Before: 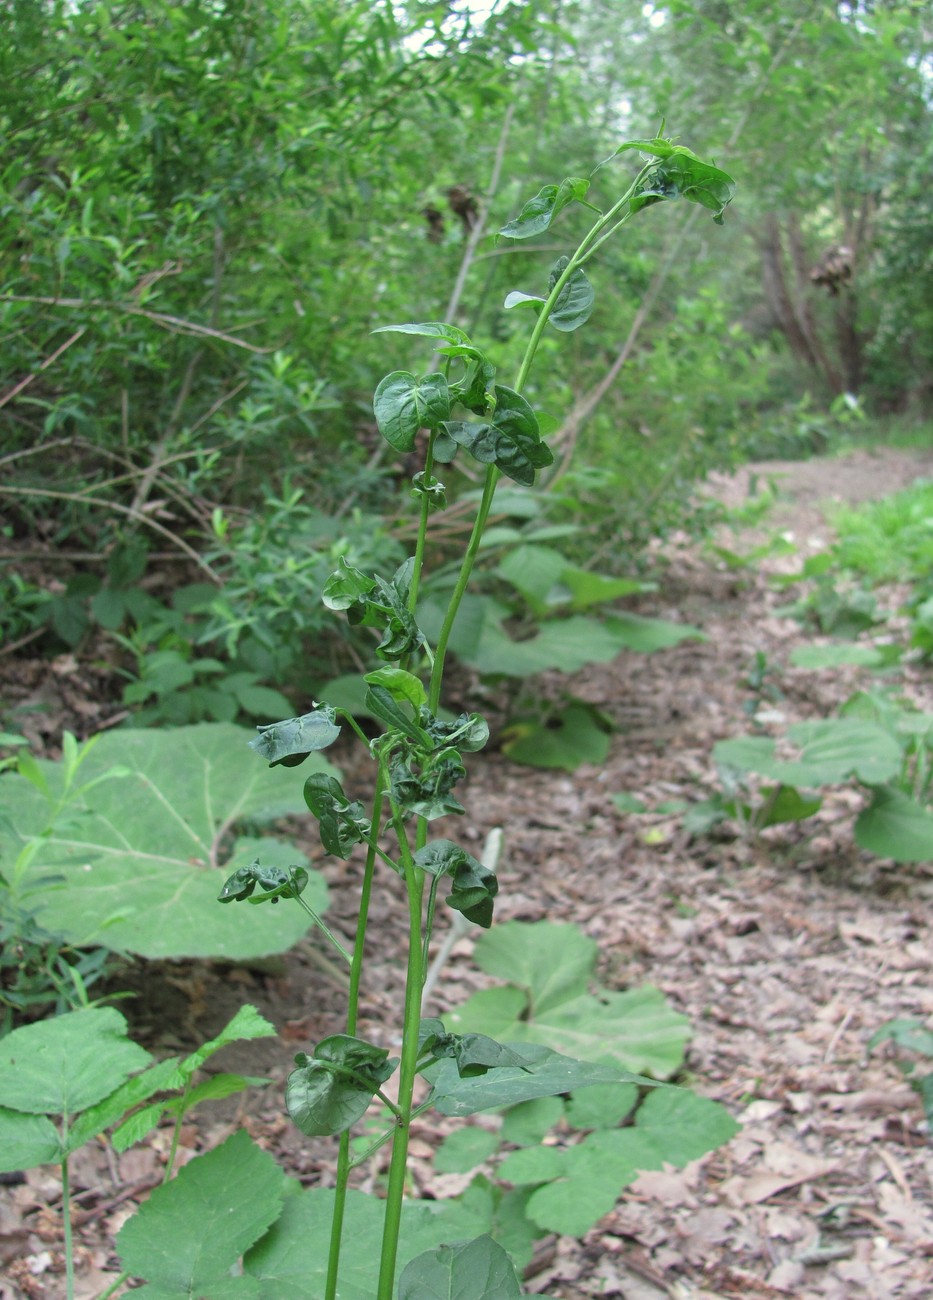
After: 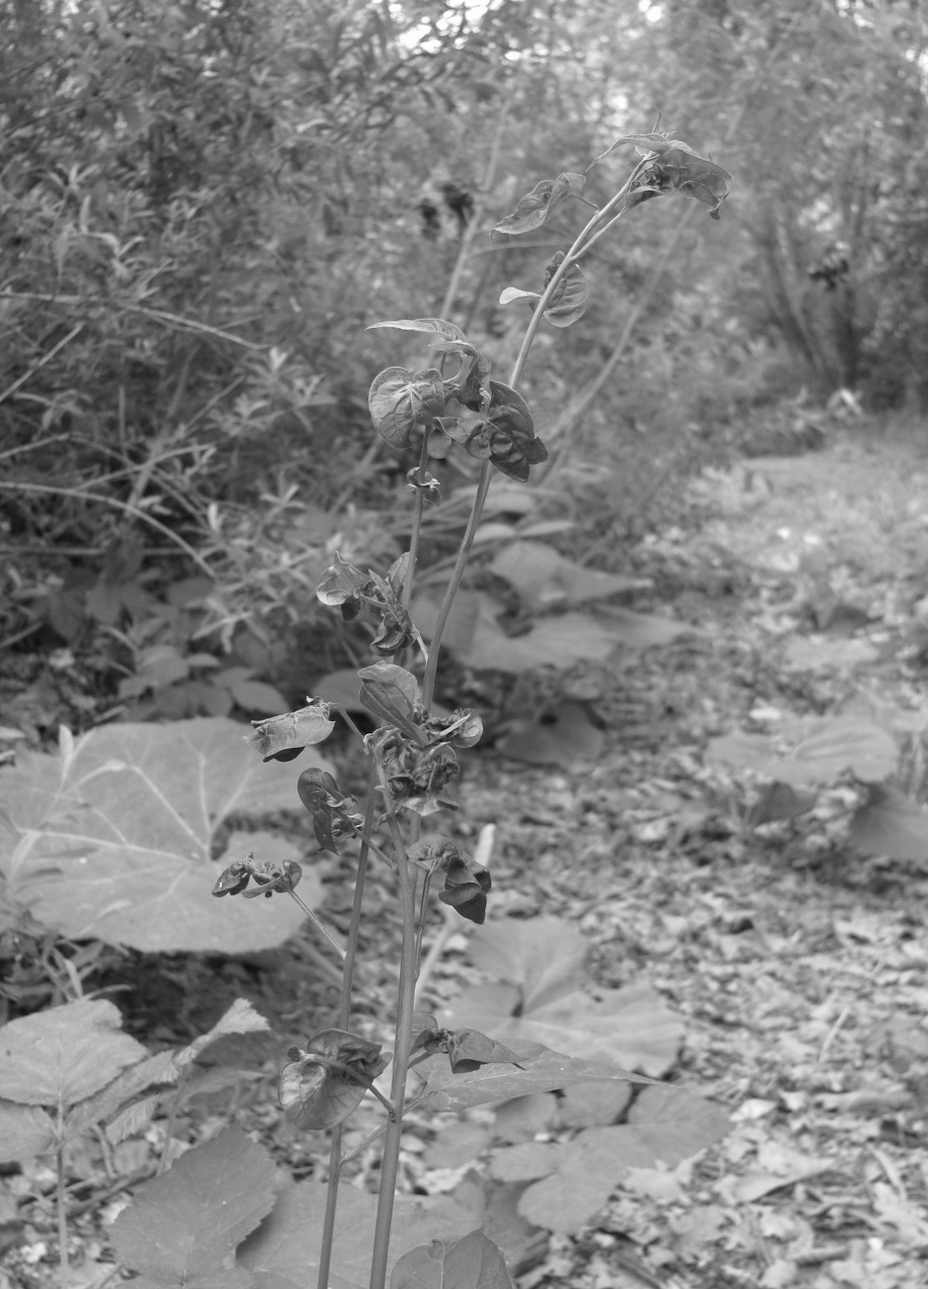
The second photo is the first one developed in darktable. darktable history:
color correction: highlights a* 5.81, highlights b* 4.84
monochrome: a 32, b 64, size 2.3, highlights 1
rotate and perspective: rotation 0.192°, lens shift (horizontal) -0.015, crop left 0.005, crop right 0.996, crop top 0.006, crop bottom 0.99
